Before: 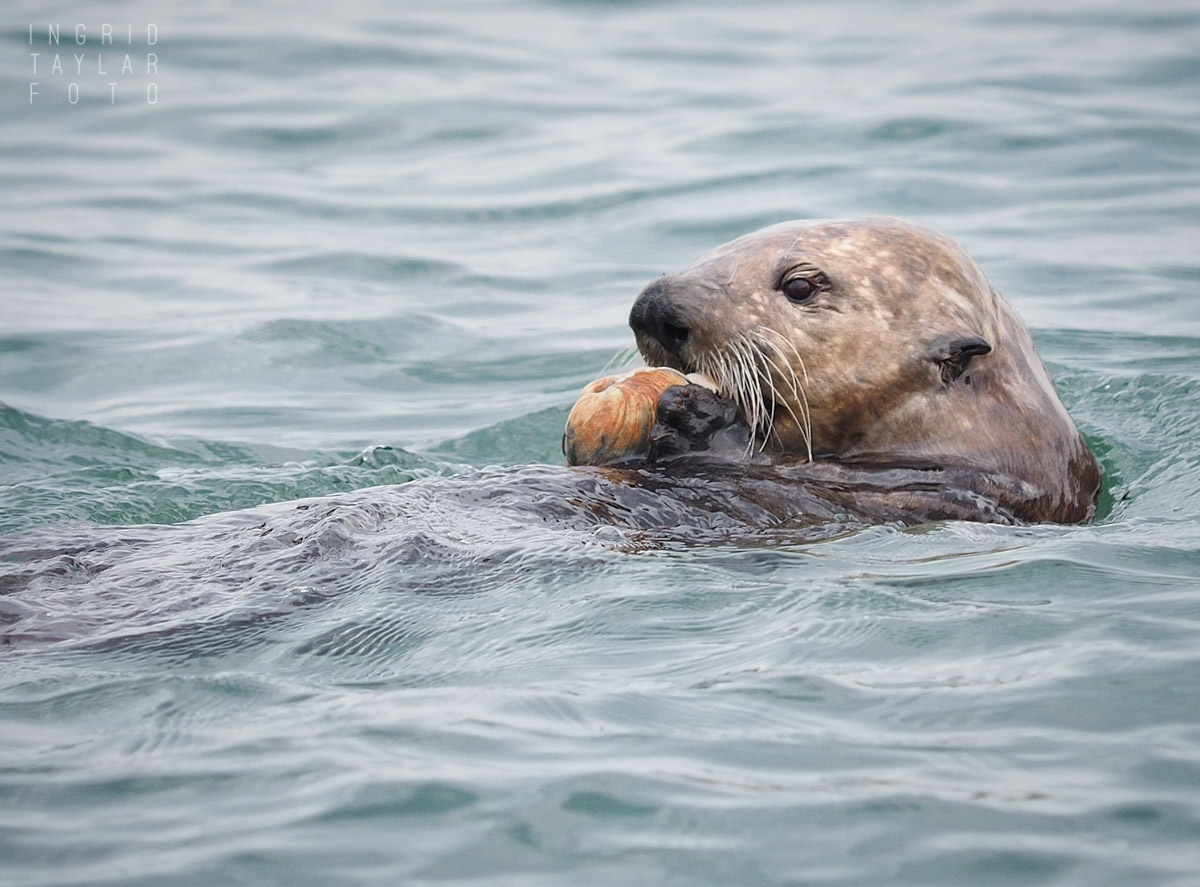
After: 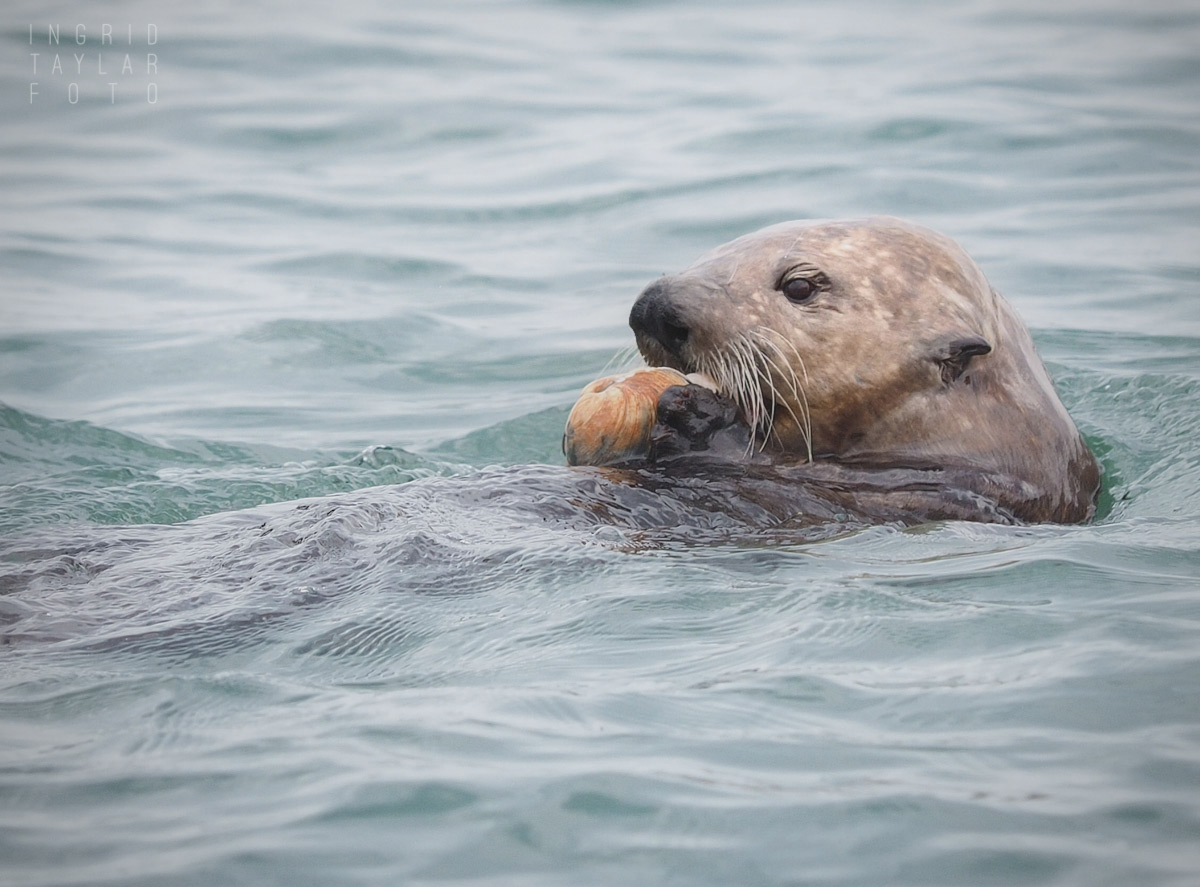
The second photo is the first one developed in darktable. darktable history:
local contrast: on, module defaults
vignetting: fall-off radius 61.16%, brightness -0.216
contrast equalizer: y [[0.6 ×6], [0.55 ×6], [0 ×6], [0 ×6], [0 ×6]], mix -0.997
